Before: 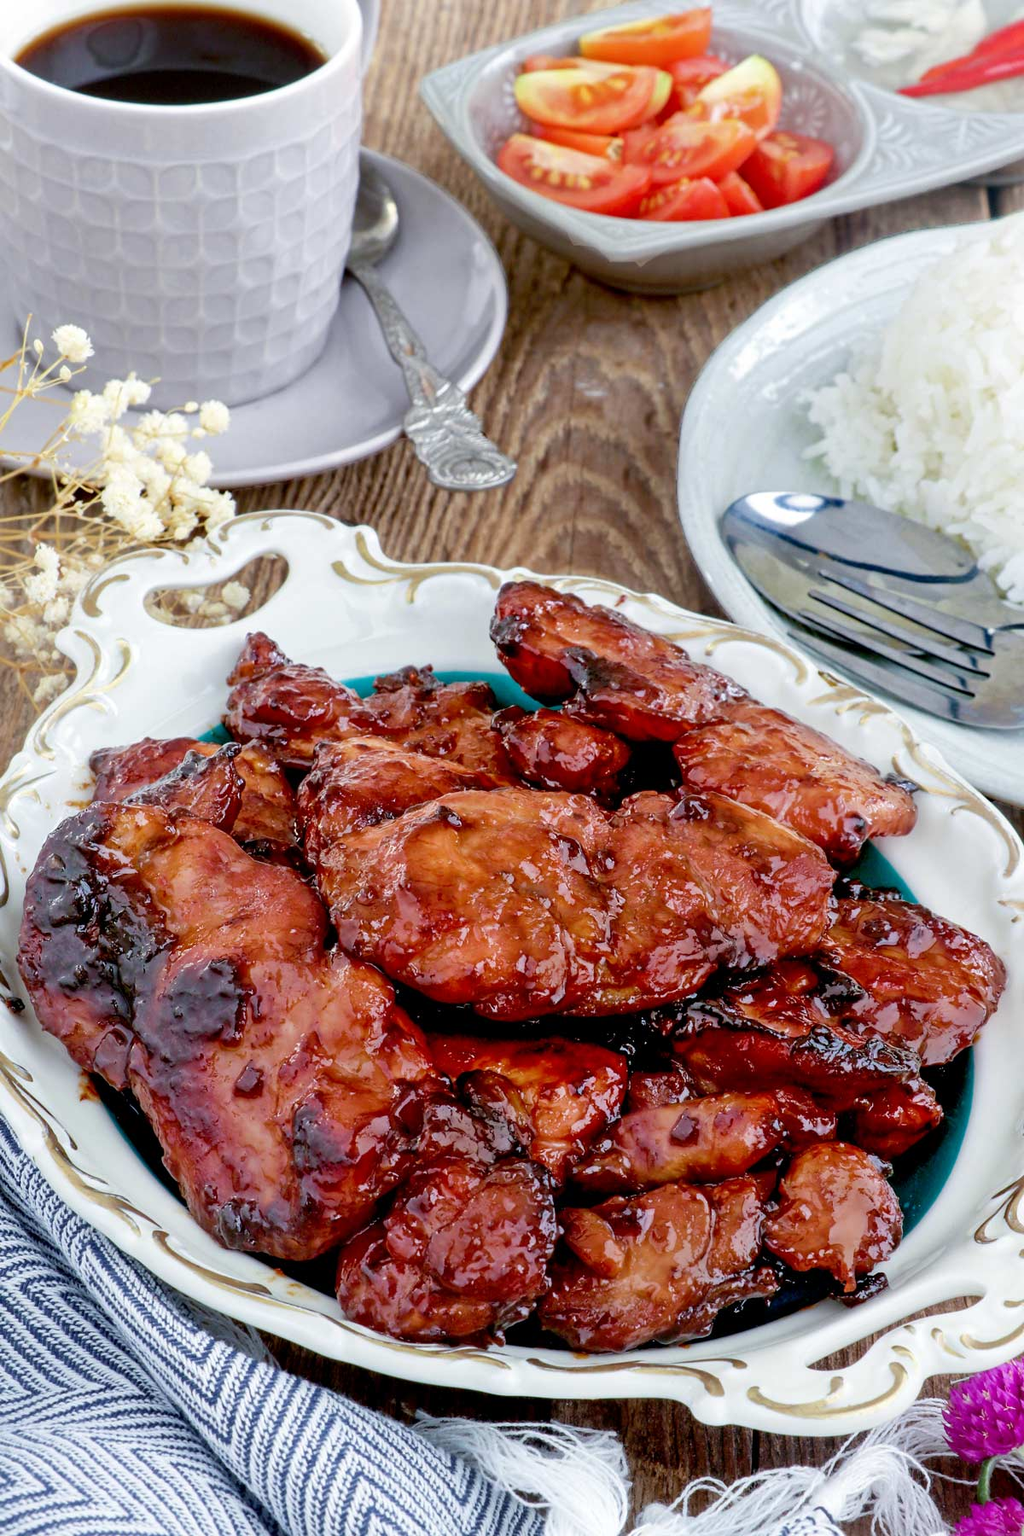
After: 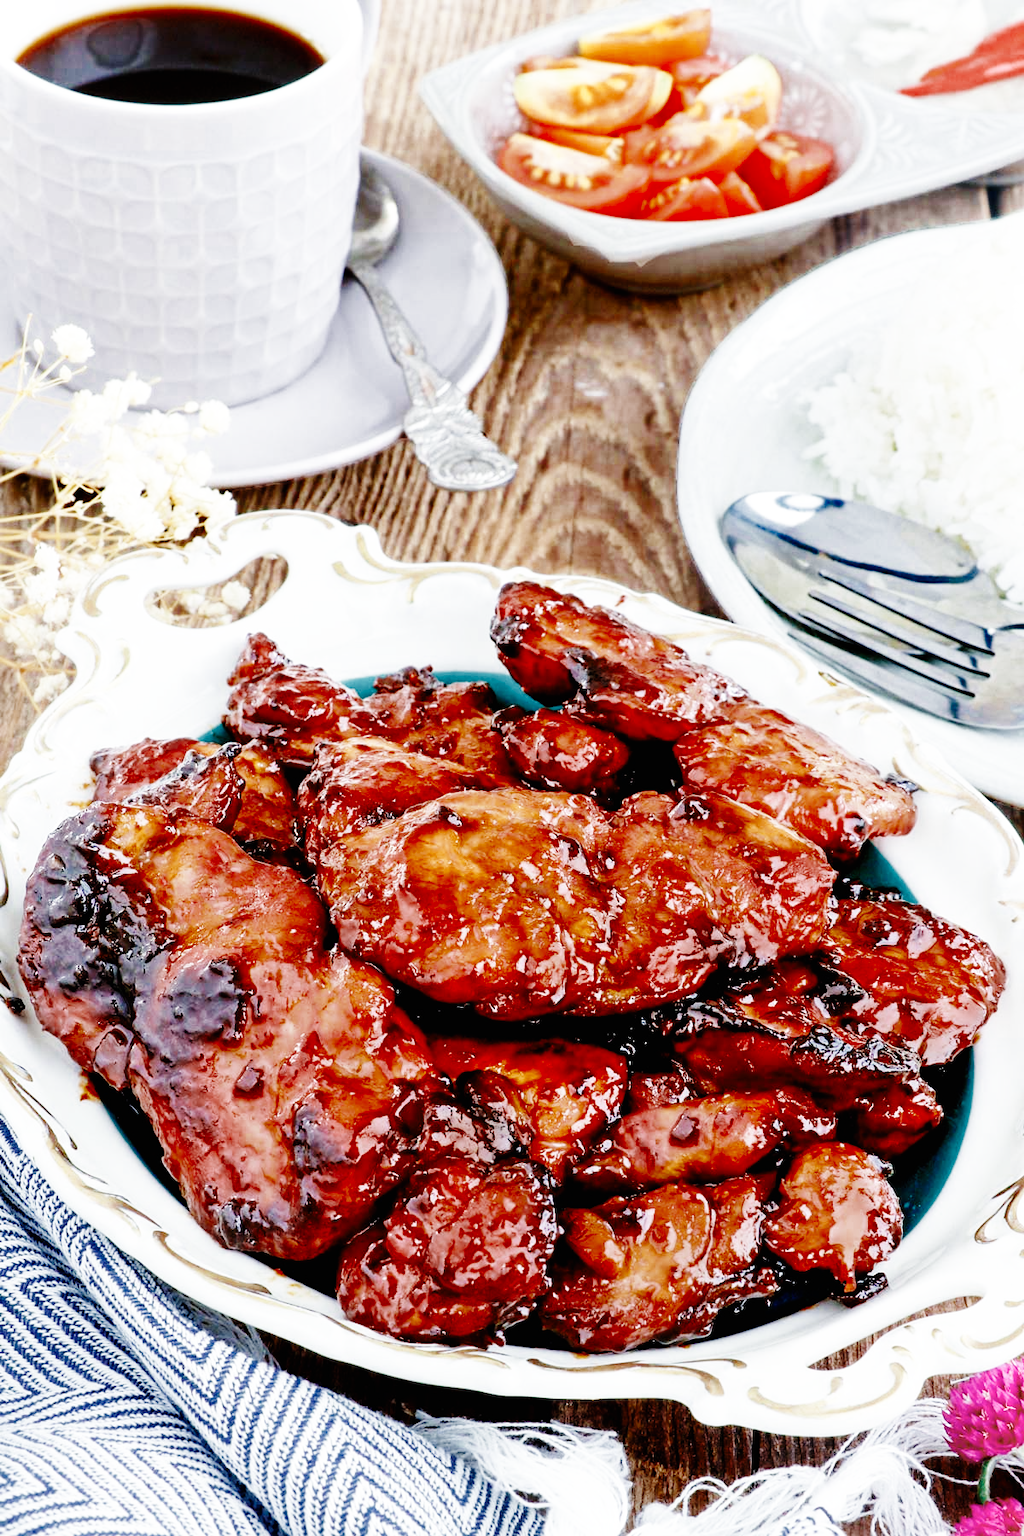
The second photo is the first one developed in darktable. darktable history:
color zones: curves: ch0 [(0, 0.5) (0.125, 0.4) (0.25, 0.5) (0.375, 0.4) (0.5, 0.4) (0.625, 0.35) (0.75, 0.35) (0.875, 0.5)]; ch1 [(0, 0.35) (0.125, 0.45) (0.25, 0.35) (0.375, 0.35) (0.5, 0.35) (0.625, 0.35) (0.75, 0.45) (0.875, 0.35)]; ch2 [(0, 0.6) (0.125, 0.5) (0.25, 0.5) (0.375, 0.6) (0.5, 0.6) (0.625, 0.5) (0.75, 0.5) (0.875, 0.5)]
base curve: curves: ch0 [(0, 0) (0, 0) (0.002, 0.001) (0.008, 0.003) (0.019, 0.011) (0.037, 0.037) (0.064, 0.11) (0.102, 0.232) (0.152, 0.379) (0.216, 0.524) (0.296, 0.665) (0.394, 0.789) (0.512, 0.881) (0.651, 0.945) (0.813, 0.986) (1, 1)], preserve colors none
